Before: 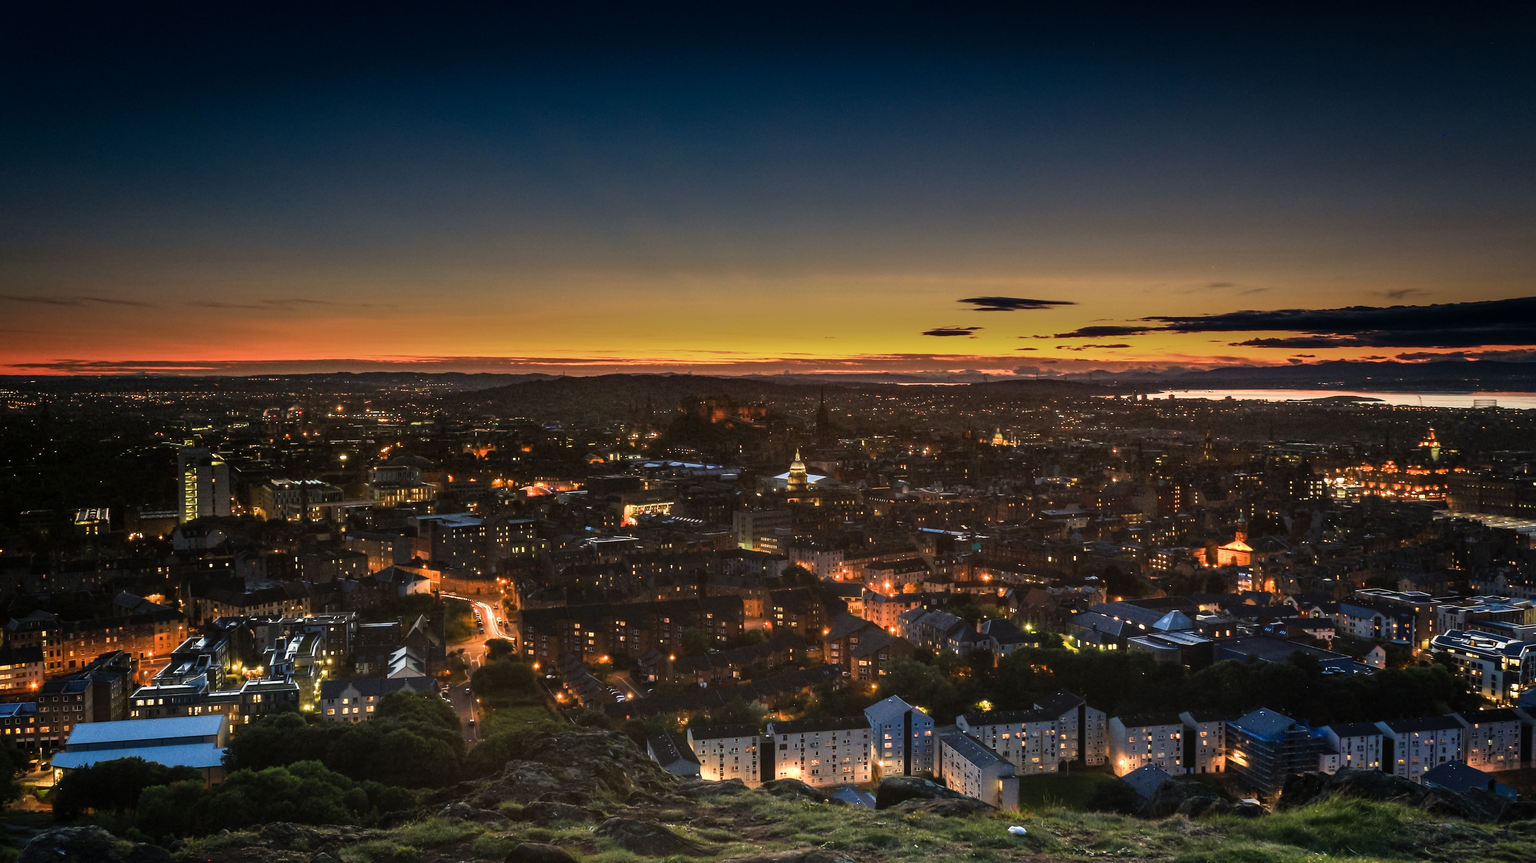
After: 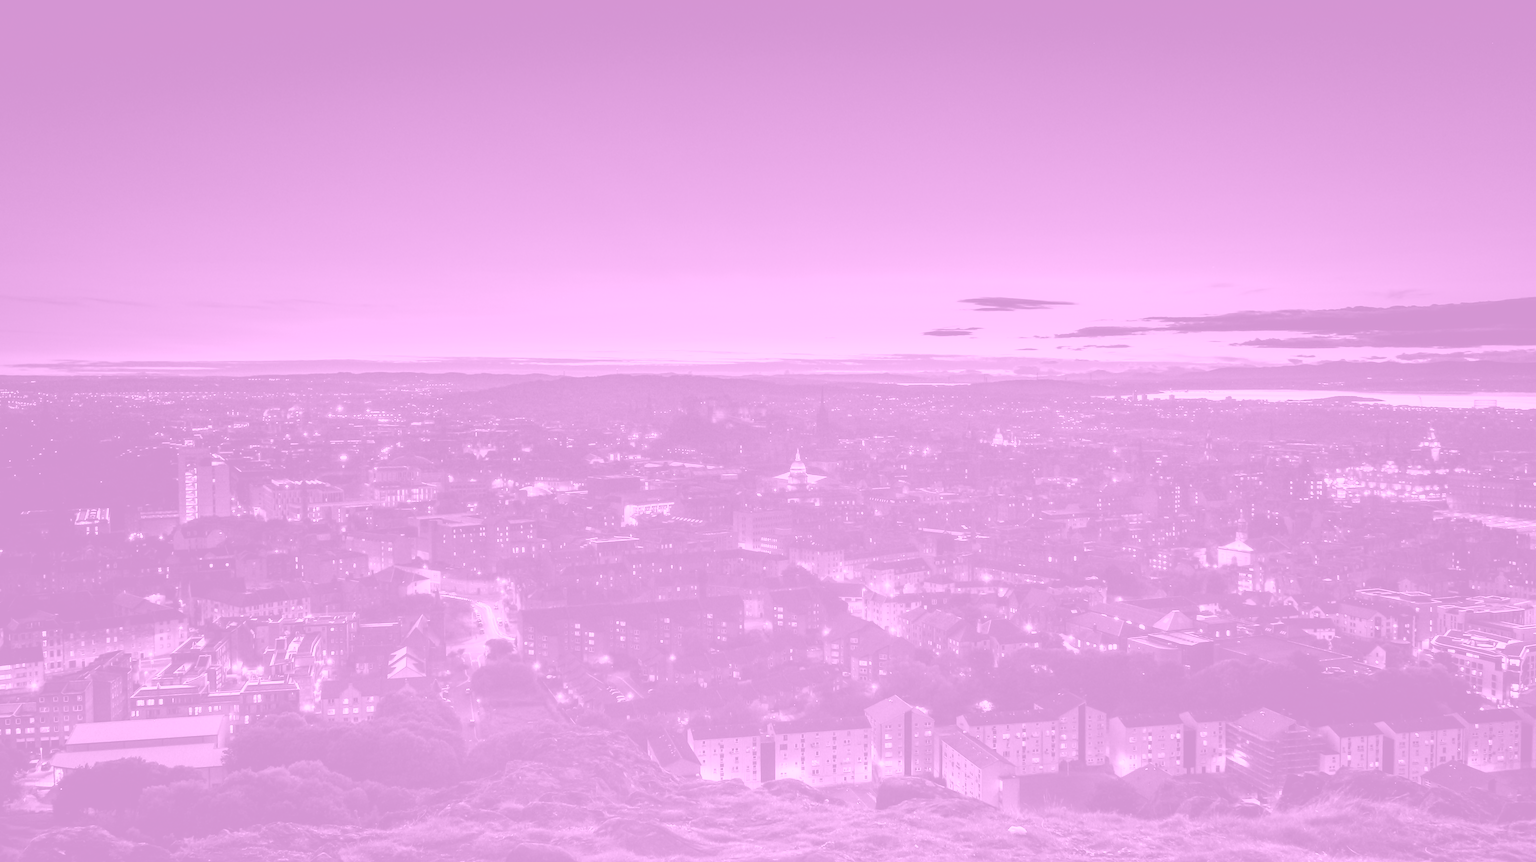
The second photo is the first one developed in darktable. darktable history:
exposure: exposure -0.064 EV, compensate highlight preservation false
colorize: hue 331.2°, saturation 75%, source mix 30.28%, lightness 70.52%, version 1
color balance: lift [1, 1.011, 0.999, 0.989], gamma [1.109, 1.045, 1.039, 0.955], gain [0.917, 0.936, 0.952, 1.064], contrast 2.32%, contrast fulcrum 19%, output saturation 101%
